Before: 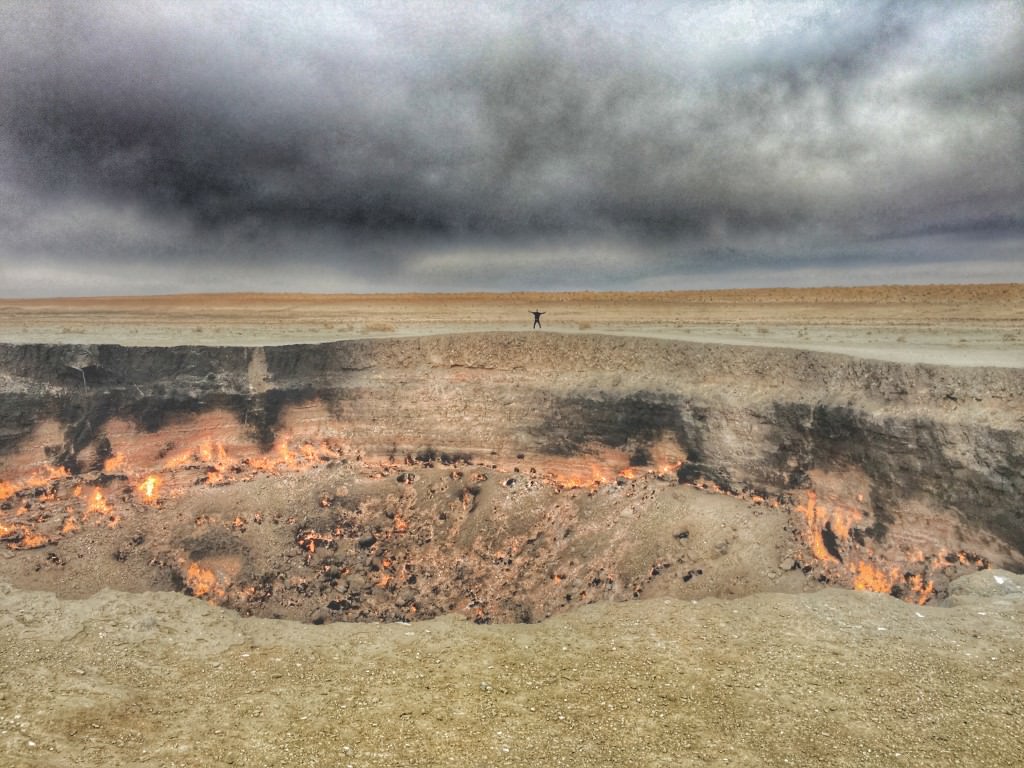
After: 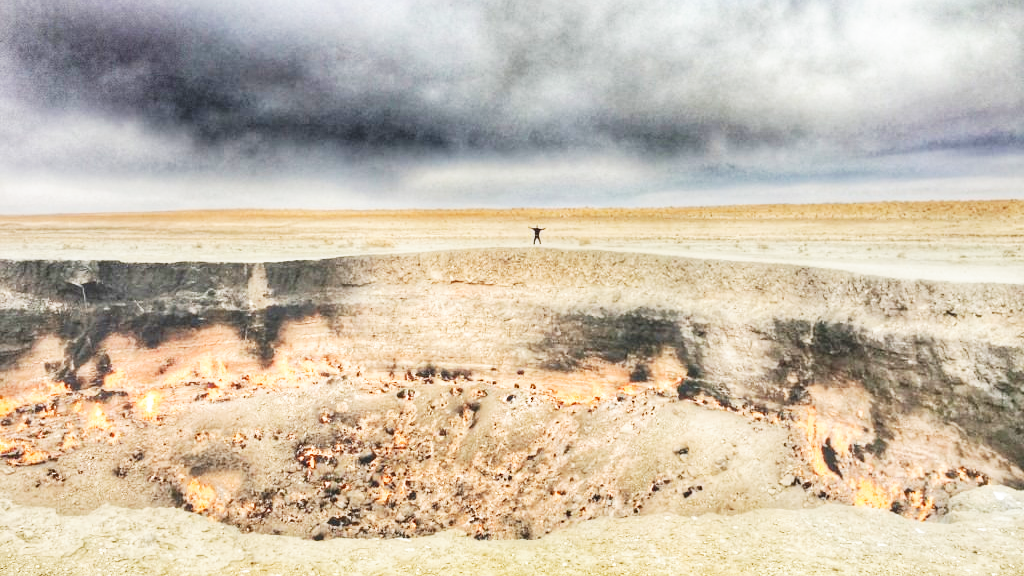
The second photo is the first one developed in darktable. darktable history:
crop: top 11.038%, bottom 13.962%
base curve: curves: ch0 [(0, 0) (0.007, 0.004) (0.027, 0.03) (0.046, 0.07) (0.207, 0.54) (0.442, 0.872) (0.673, 0.972) (1, 1)], preserve colors none
